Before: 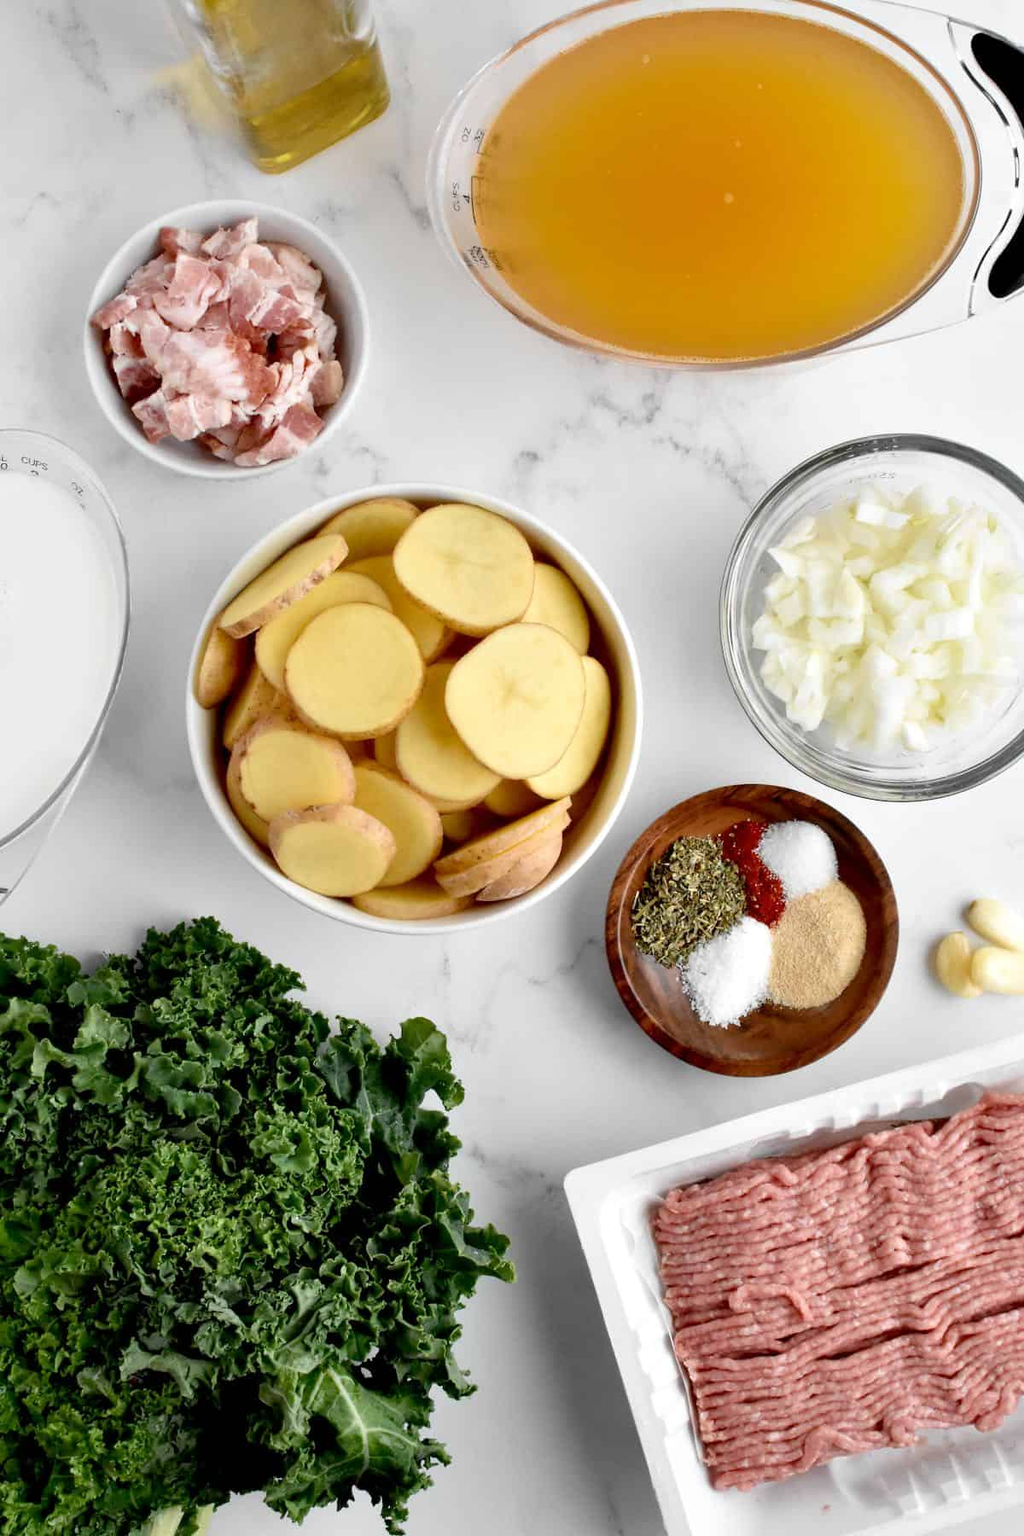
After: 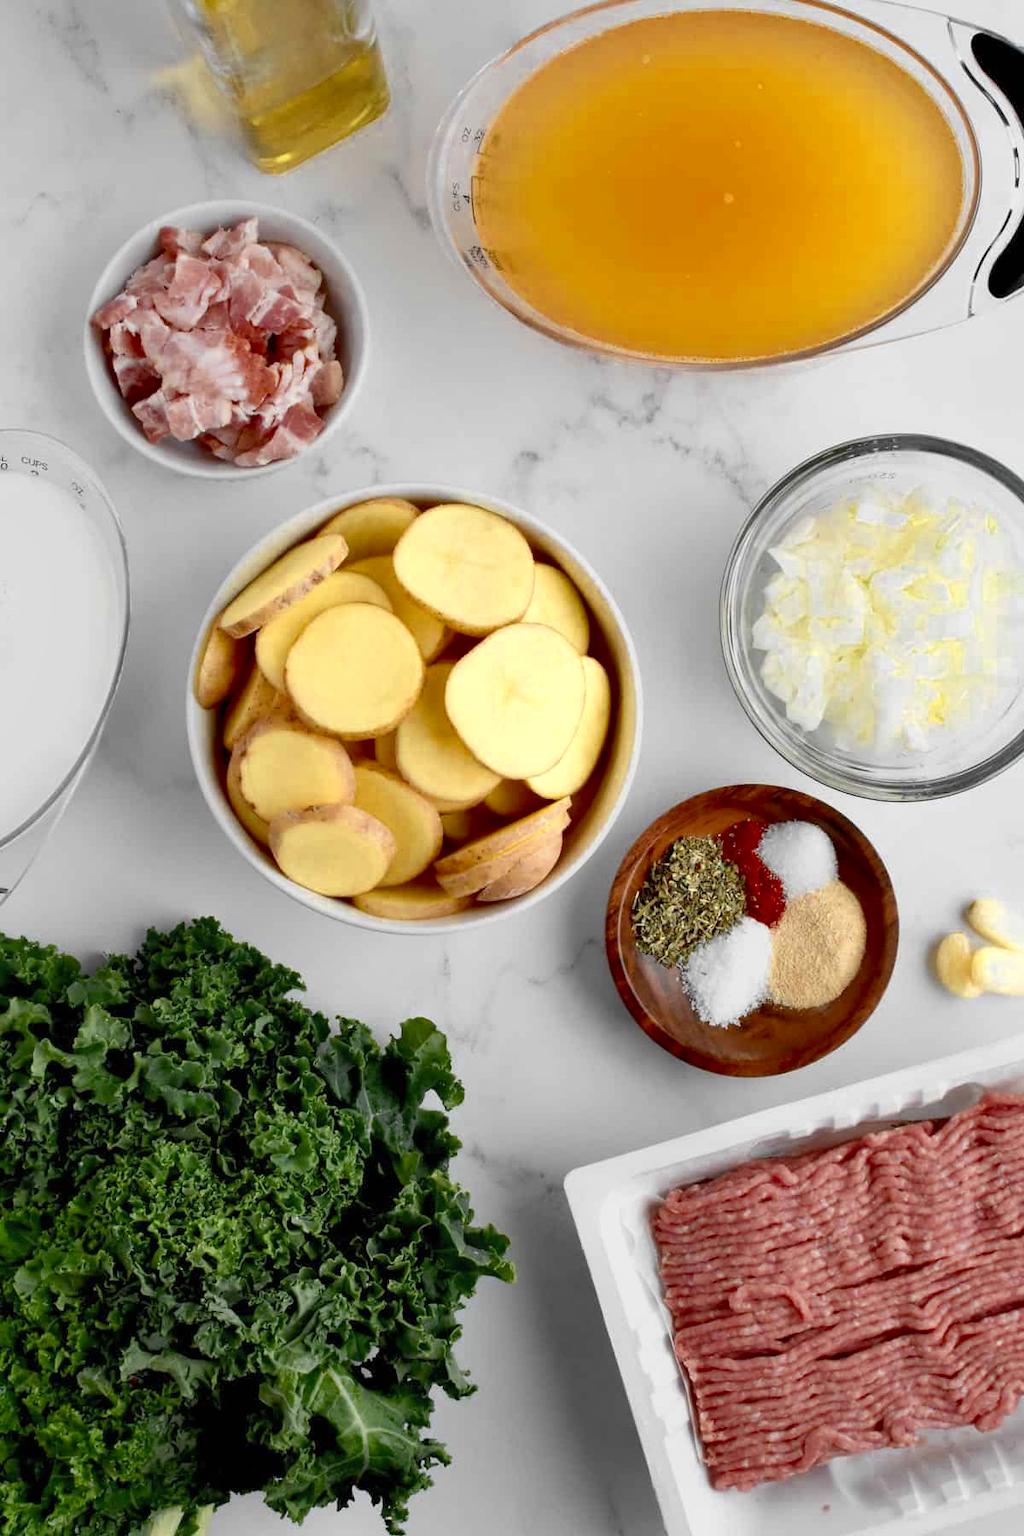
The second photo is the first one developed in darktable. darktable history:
tone equalizer: -8 EV 0.215 EV, -7 EV 0.412 EV, -6 EV 0.404 EV, -5 EV 0.237 EV, -3 EV -0.272 EV, -2 EV -0.408 EV, -1 EV -0.432 EV, +0 EV -0.232 EV, mask exposure compensation -0.495 EV
color zones: curves: ch0 [(0.004, 0.305) (0.261, 0.623) (0.389, 0.399) (0.708, 0.571) (0.947, 0.34)]; ch1 [(0.025, 0.645) (0.229, 0.584) (0.326, 0.551) (0.484, 0.262) (0.757, 0.643)]
